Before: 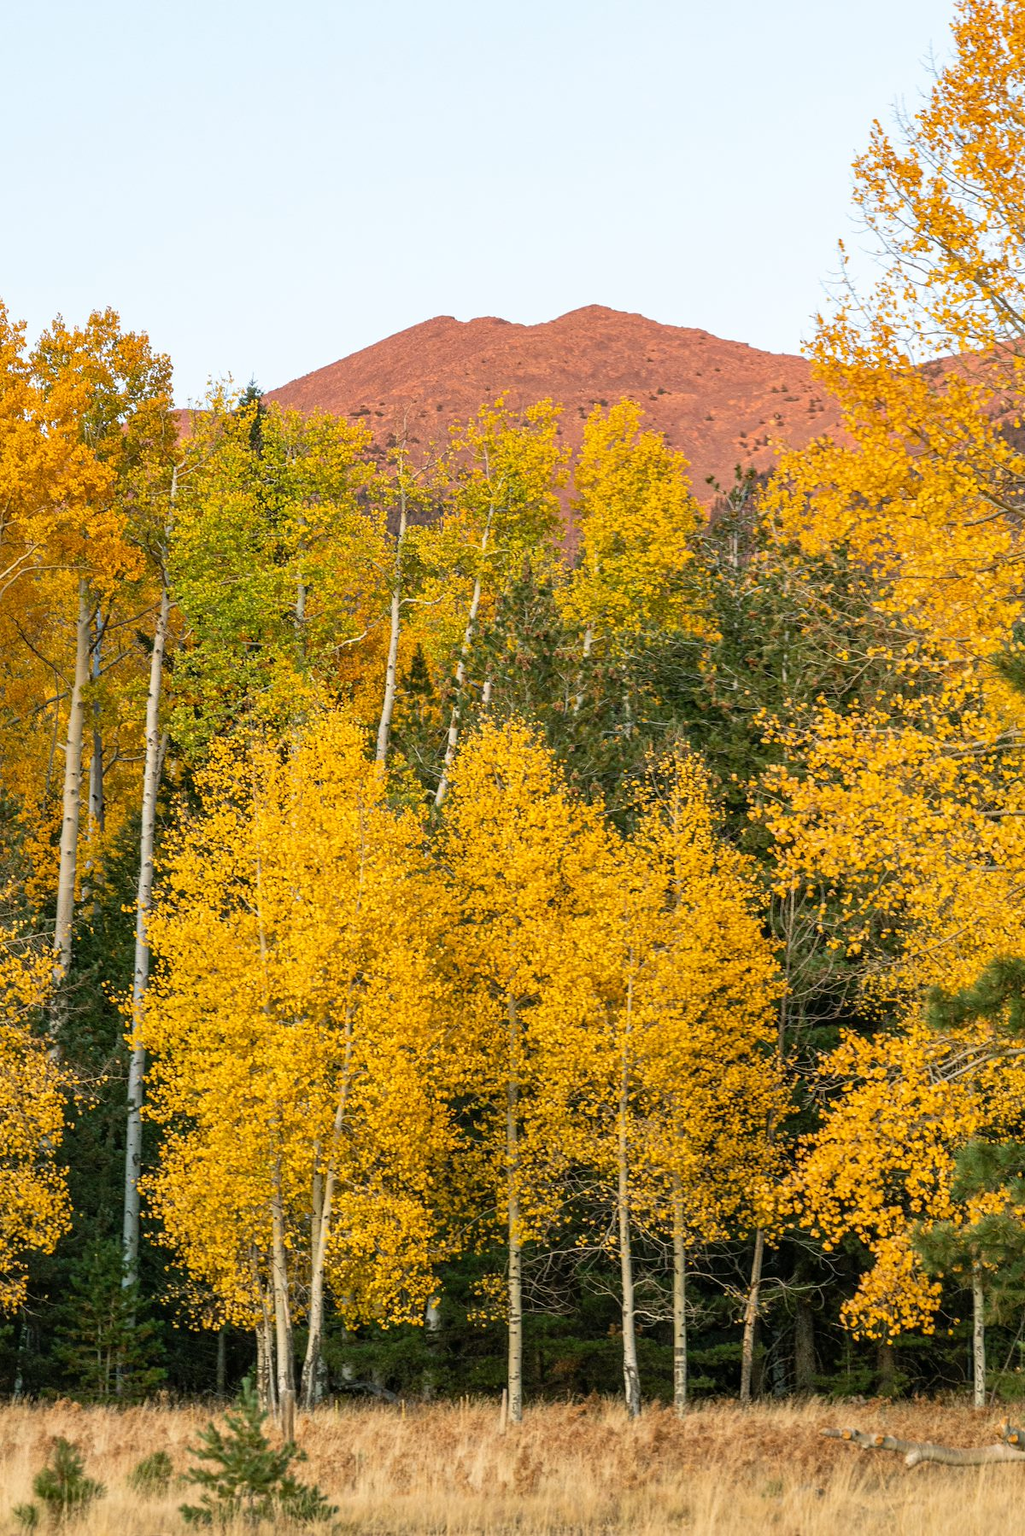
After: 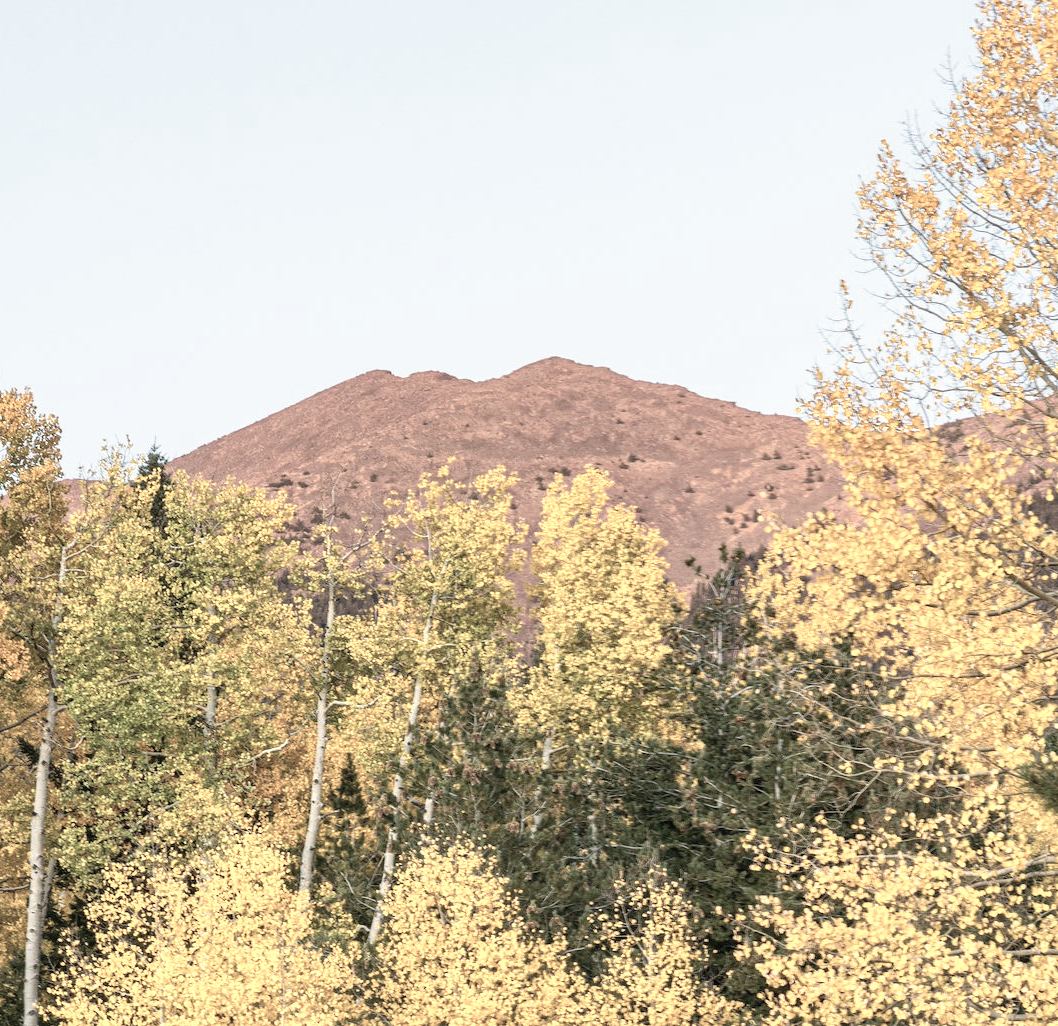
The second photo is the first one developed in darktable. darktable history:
crop and rotate: left 11.76%, bottom 42.928%
color zones: curves: ch0 [(0, 0.6) (0.129, 0.585) (0.193, 0.596) (0.429, 0.5) (0.571, 0.5) (0.714, 0.5) (0.857, 0.5) (1, 0.6)]; ch1 [(0, 0.453) (0.112, 0.245) (0.213, 0.252) (0.429, 0.233) (0.571, 0.231) (0.683, 0.242) (0.857, 0.296) (1, 0.453)]
